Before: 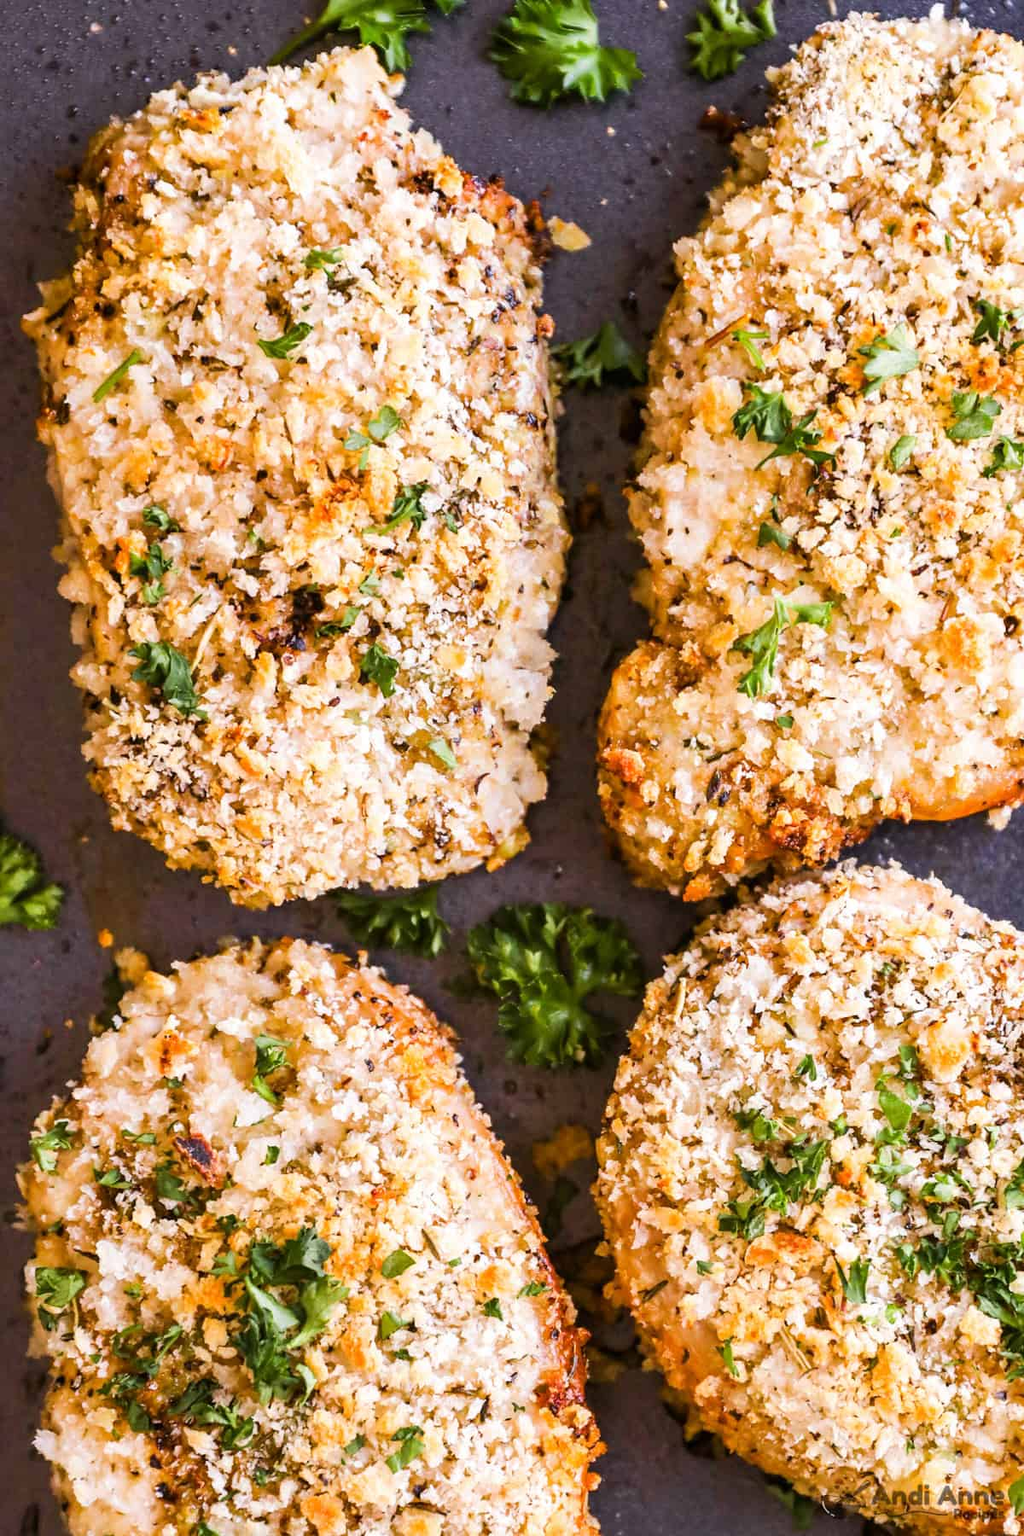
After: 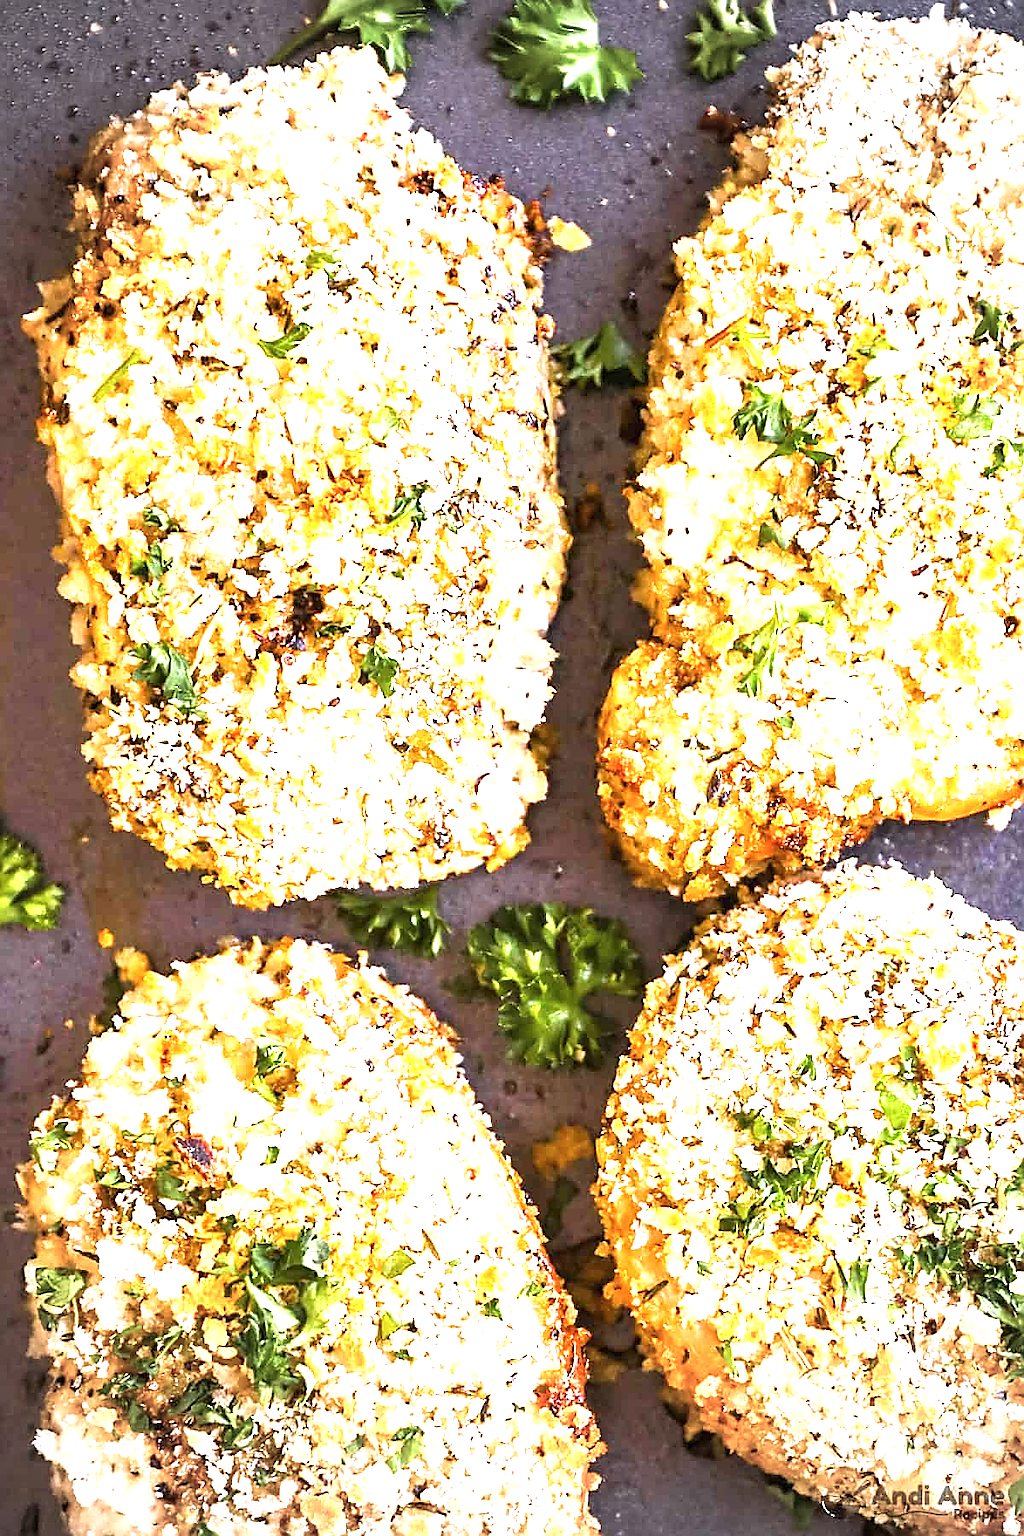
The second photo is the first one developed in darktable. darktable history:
exposure: black level correction 0, exposure 1.45 EV, compensate exposure bias true, compensate highlight preservation false
contrast brightness saturation: saturation -0.05
vignetting: fall-off start 74.49%, fall-off radius 65.9%, brightness -0.628, saturation -0.68
sharpen: radius 1.4, amount 1.25, threshold 0.7
